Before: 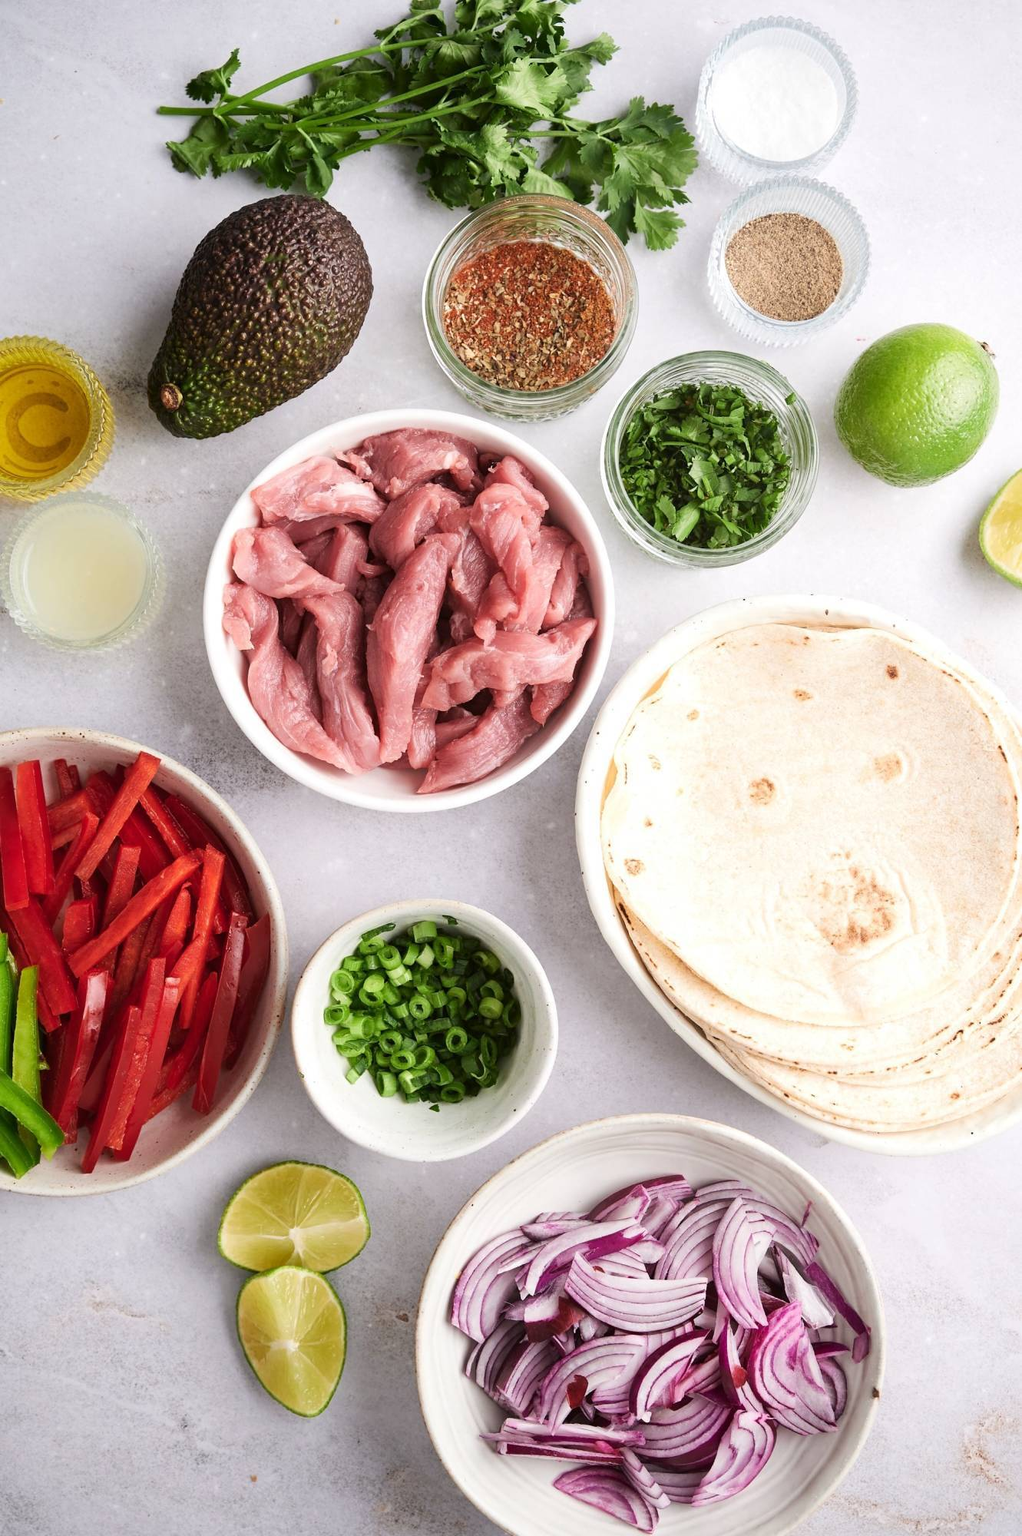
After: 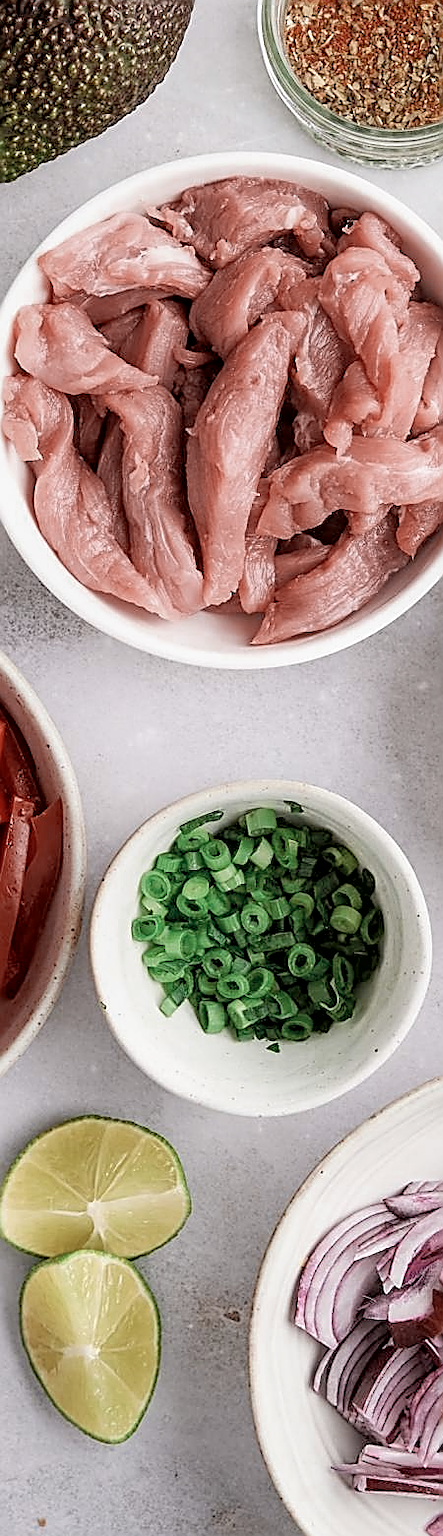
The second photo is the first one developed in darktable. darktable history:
sharpen: radius 1.671, amount 1.308
exposure: black level correction 0.009, exposure -0.166 EV, compensate highlight preservation false
local contrast: on, module defaults
contrast equalizer: octaves 7, y [[0.6 ×6], [0.55 ×6], [0 ×6], [0 ×6], [0 ×6]], mix -0.197
color zones: curves: ch0 [(0, 0.5) (0.125, 0.4) (0.25, 0.5) (0.375, 0.4) (0.5, 0.4) (0.625, 0.35) (0.75, 0.35) (0.875, 0.5)]; ch1 [(0, 0.35) (0.125, 0.45) (0.25, 0.35) (0.375, 0.35) (0.5, 0.35) (0.625, 0.35) (0.75, 0.45) (0.875, 0.35)]; ch2 [(0, 0.6) (0.125, 0.5) (0.25, 0.5) (0.375, 0.6) (0.5, 0.6) (0.625, 0.5) (0.75, 0.5) (0.875, 0.5)]
crop and rotate: left 21.65%, top 18.949%, right 44.422%, bottom 2.999%
contrast brightness saturation: brightness 0.124
